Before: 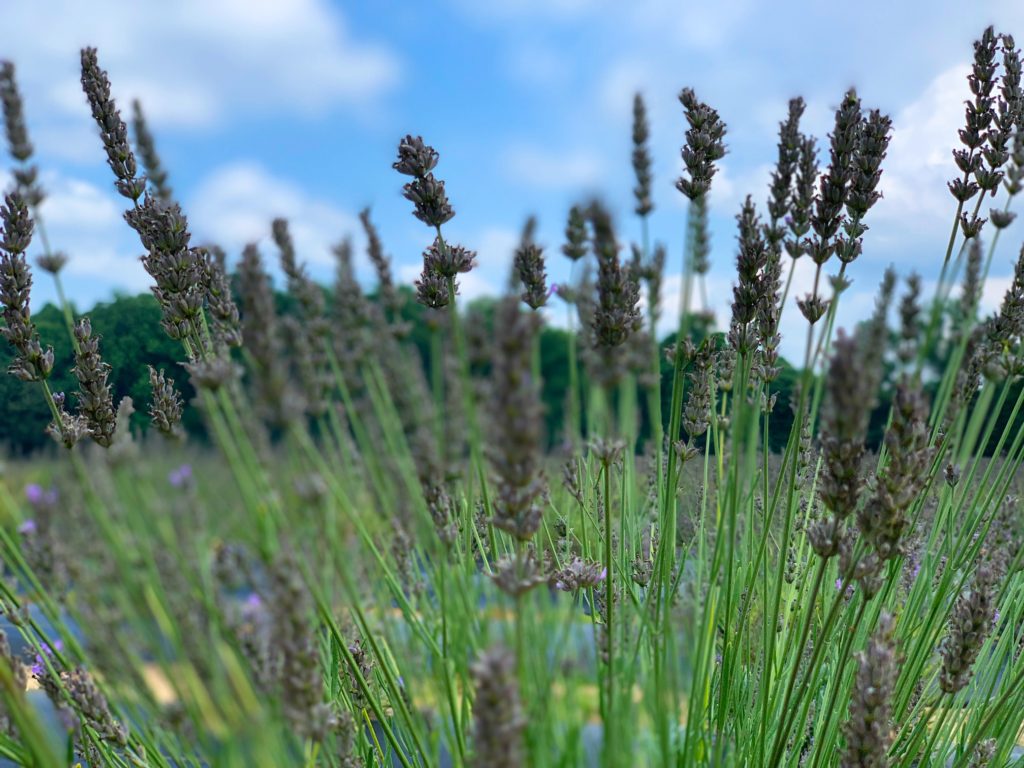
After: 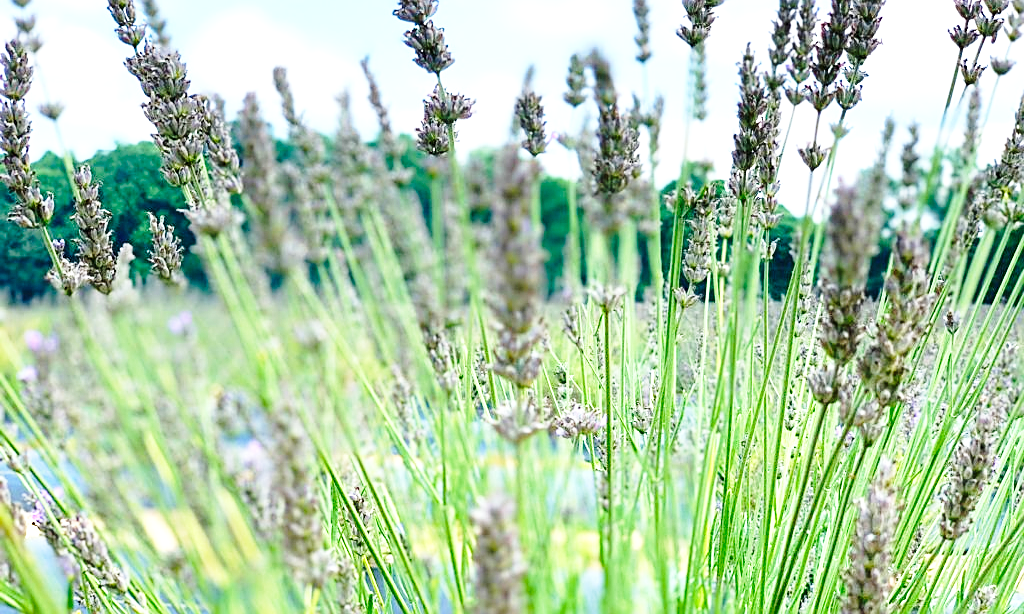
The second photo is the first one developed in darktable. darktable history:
base curve: curves: ch0 [(0, 0) (0.028, 0.03) (0.121, 0.232) (0.46, 0.748) (0.859, 0.968) (1, 1)], preserve colors none
crop and rotate: top 19.998%
exposure: black level correction 0, exposure 1.3 EV, compensate exposure bias true, compensate highlight preservation false
sharpen: on, module defaults
